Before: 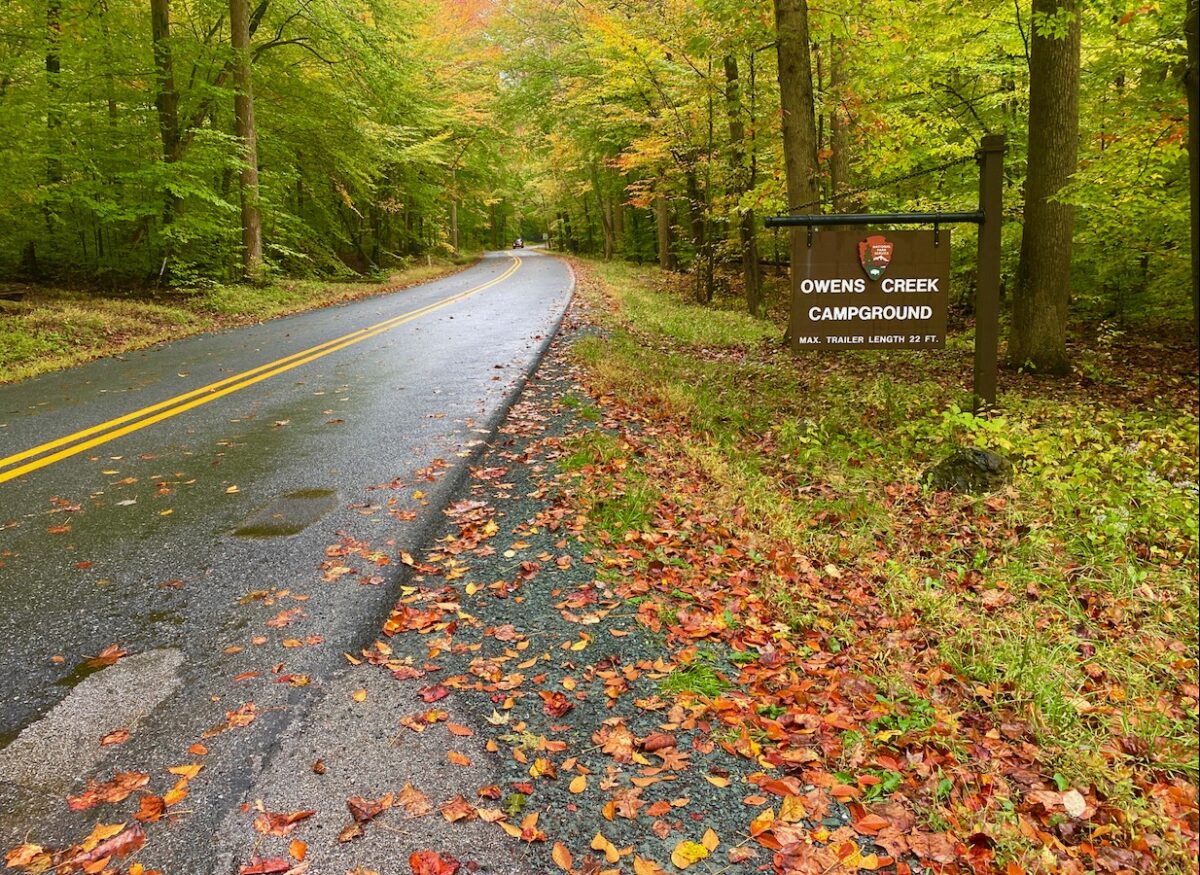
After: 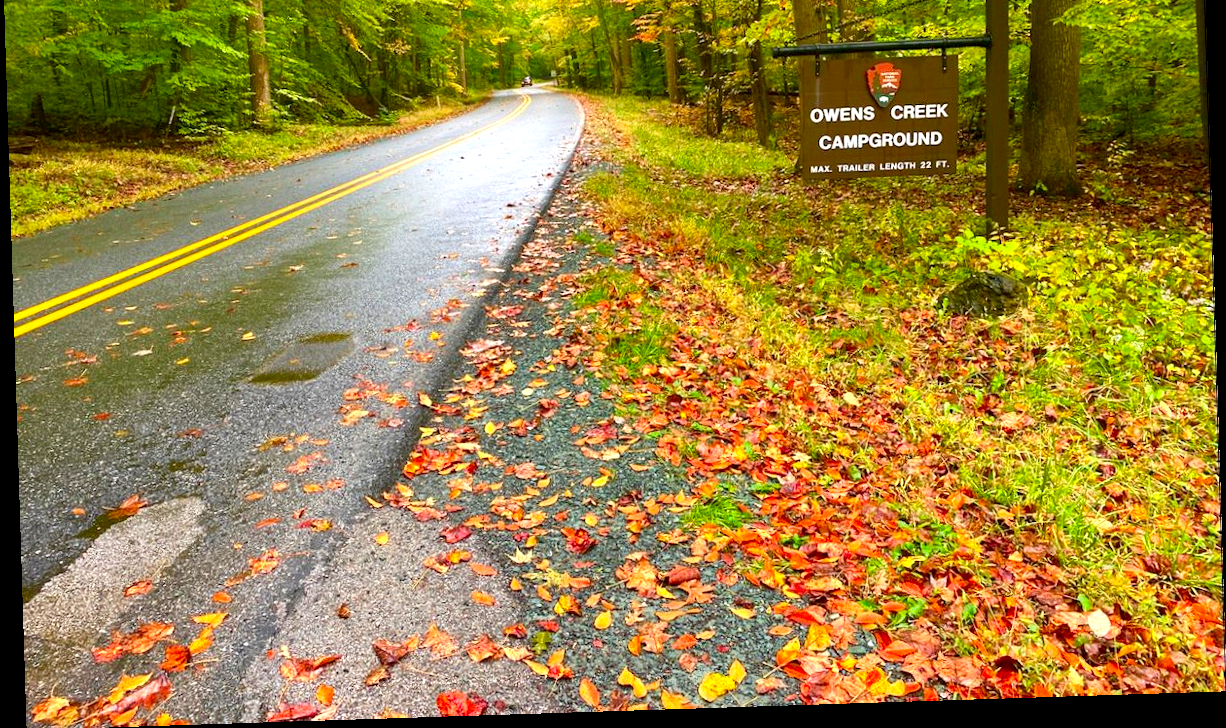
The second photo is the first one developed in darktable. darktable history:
rotate and perspective: rotation -1.77°, lens shift (horizontal) 0.004, automatic cropping off
exposure: exposure 0.6 EV, compensate highlight preservation false
contrast brightness saturation: contrast 0.09, saturation 0.28
crop and rotate: top 19.998%
